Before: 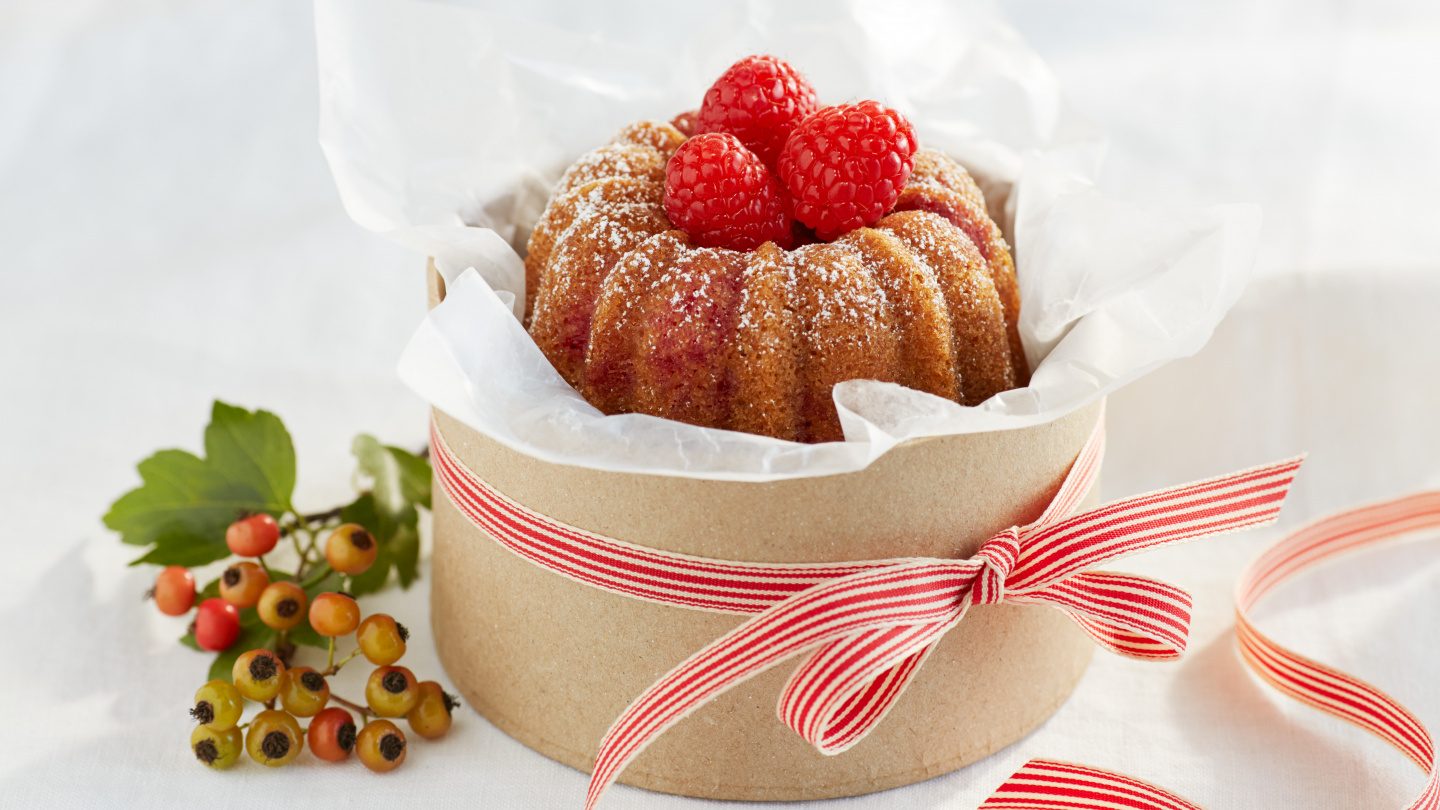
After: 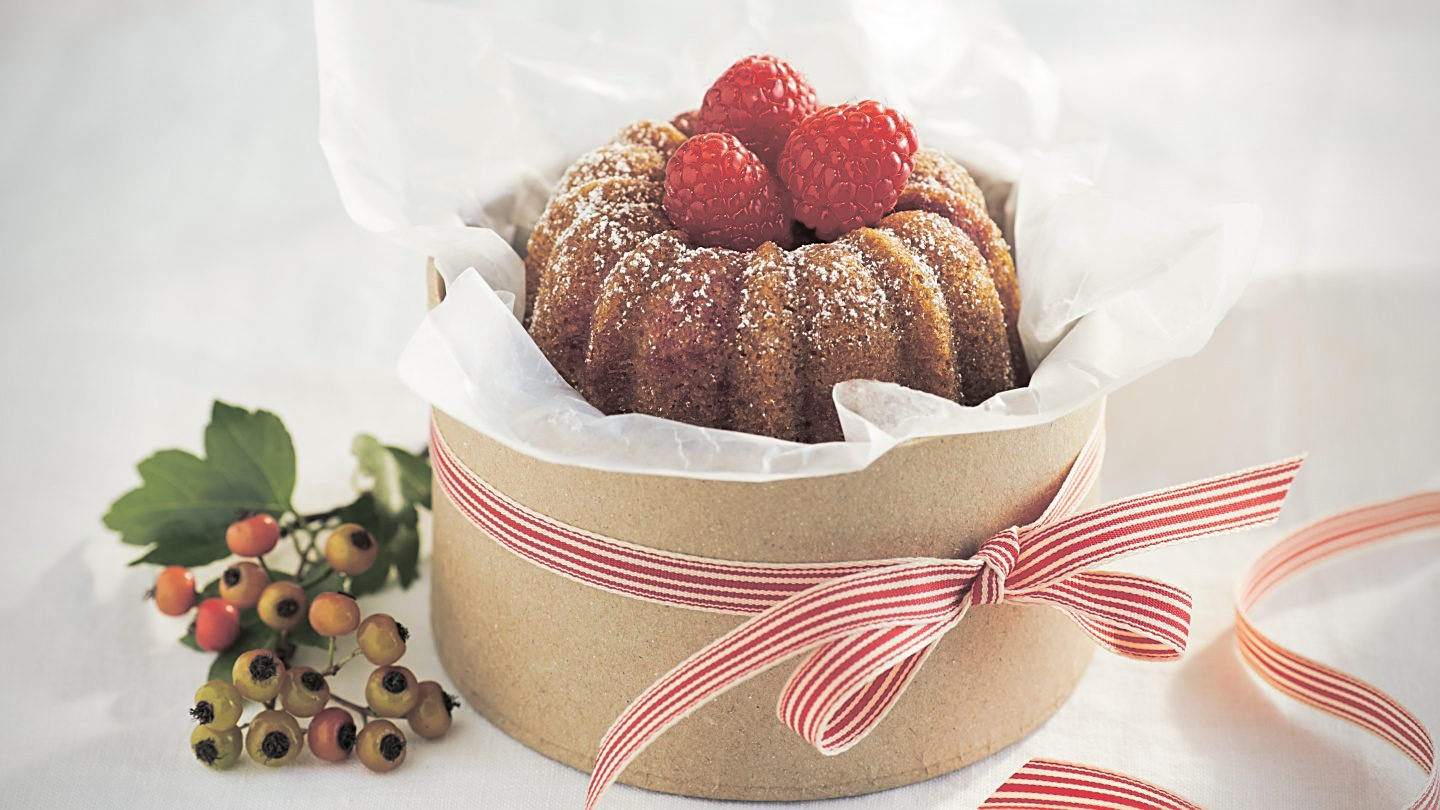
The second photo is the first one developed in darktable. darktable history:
split-toning: shadows › hue 201.6°, shadows › saturation 0.16, highlights › hue 50.4°, highlights › saturation 0.2, balance -49.9
vignetting: fall-off start 79.88%
sharpen: on, module defaults
